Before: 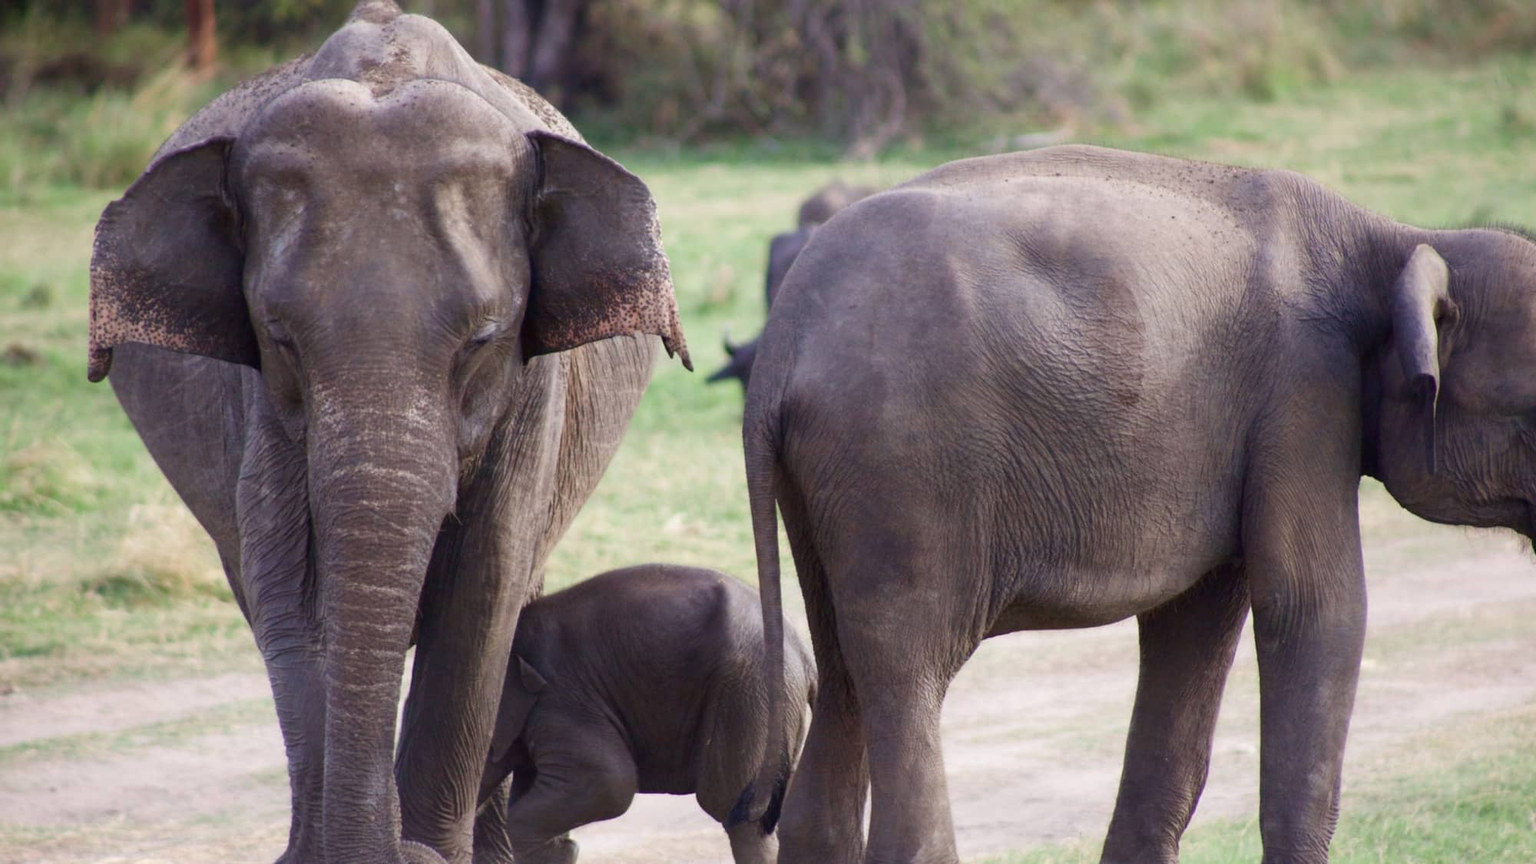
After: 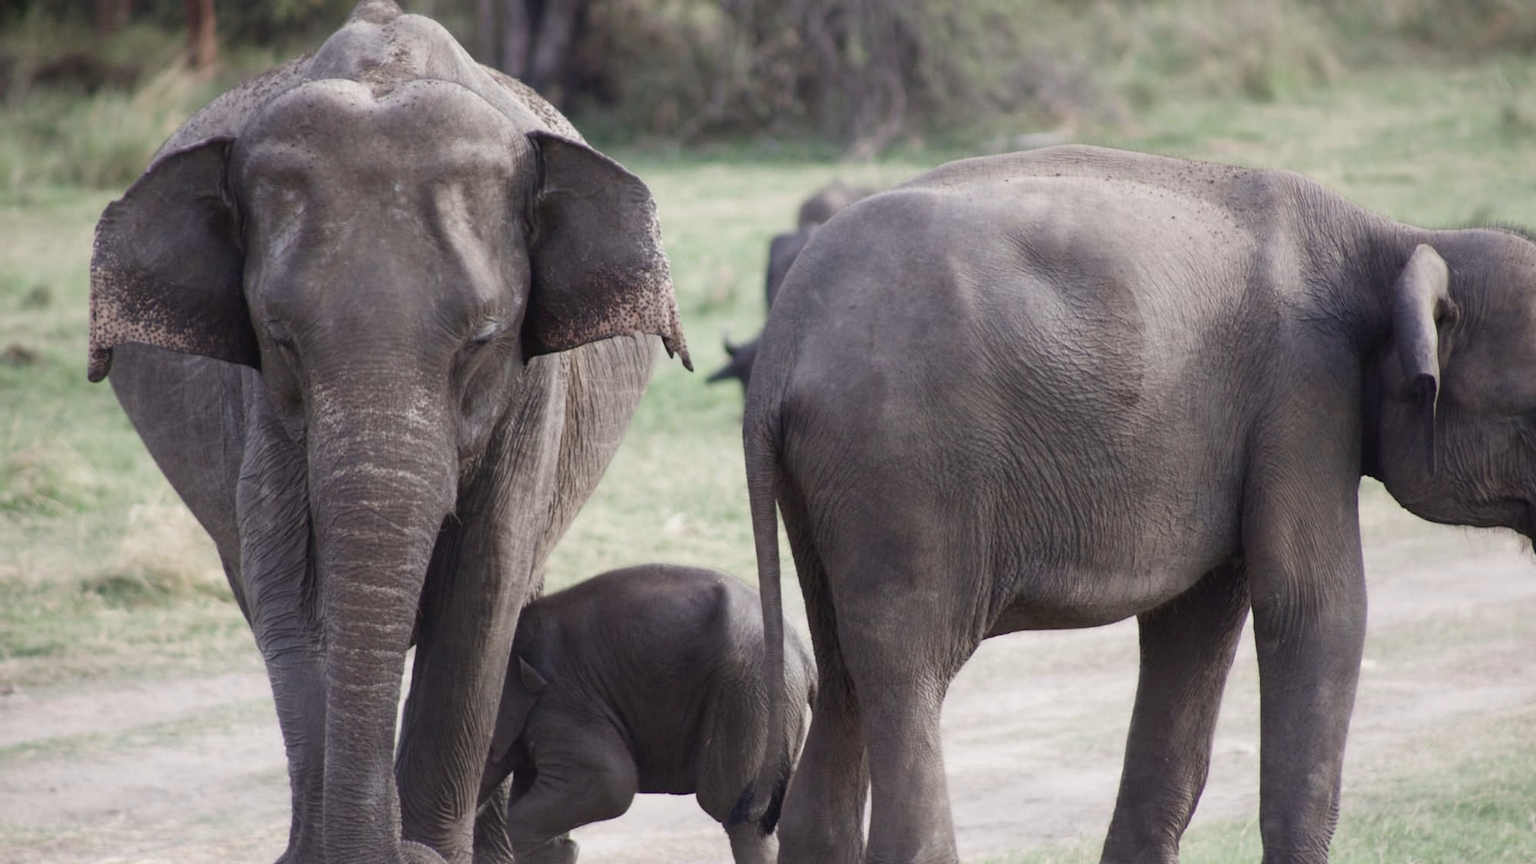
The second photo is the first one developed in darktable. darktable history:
contrast brightness saturation: contrast -0.042, saturation -0.399
